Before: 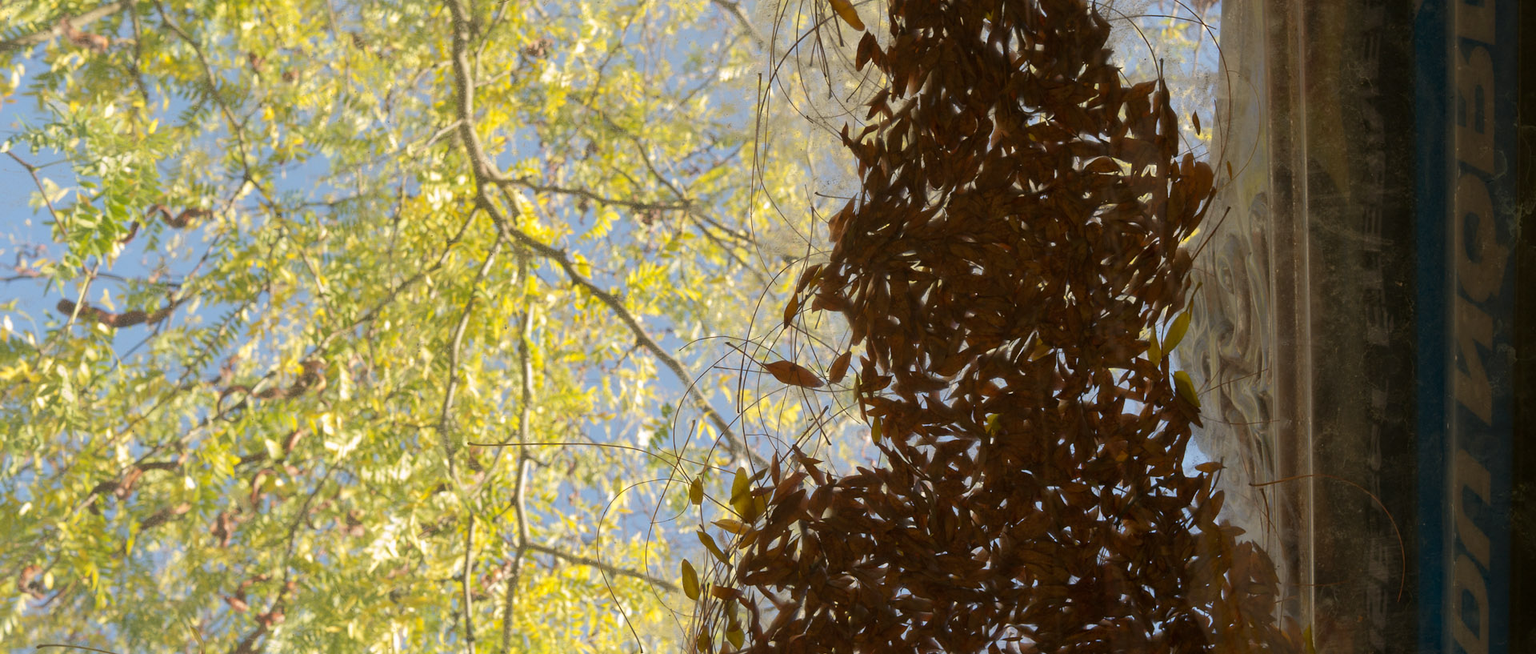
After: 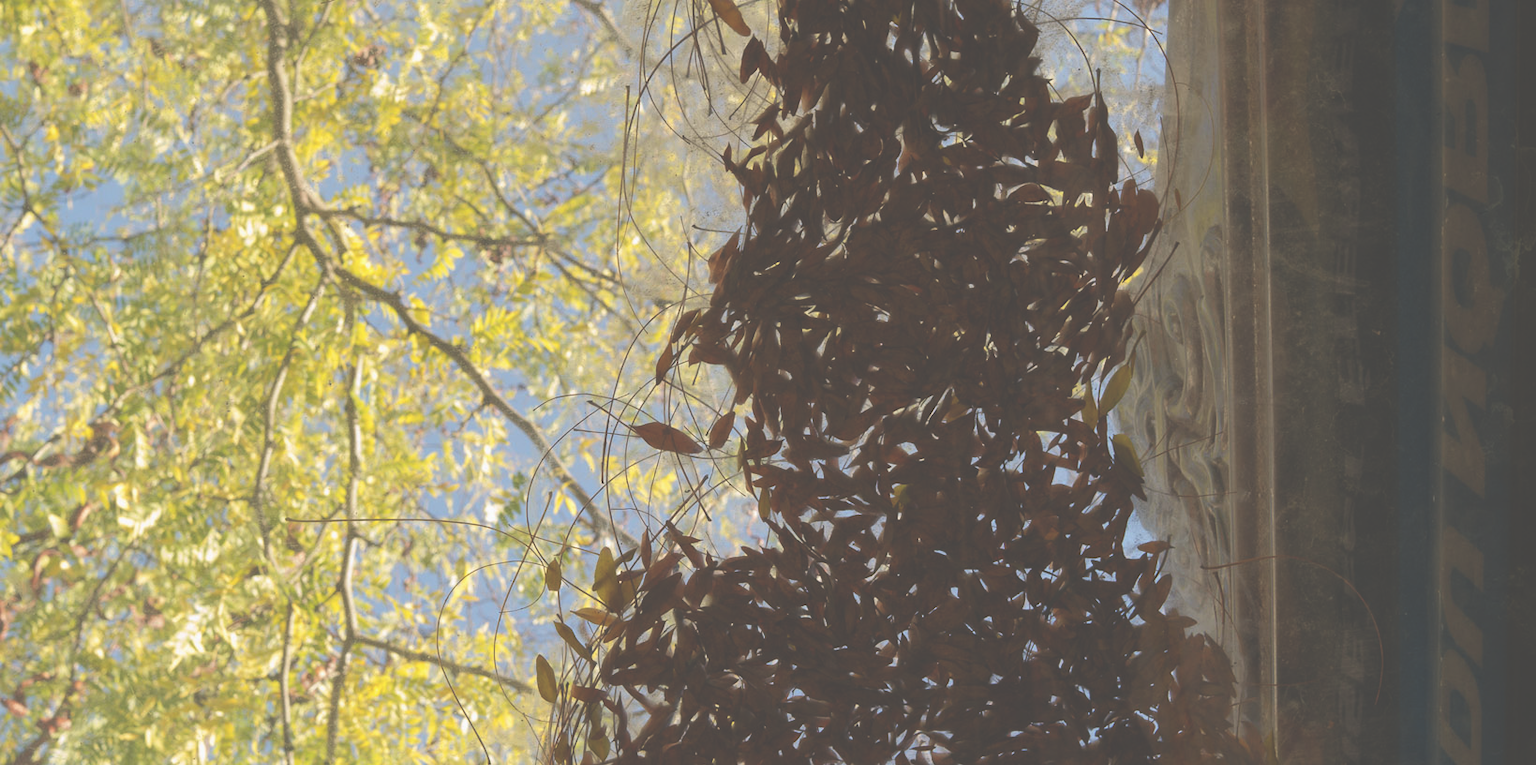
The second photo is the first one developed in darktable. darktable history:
crop and rotate: left 14.584%
exposure: black level correction -0.062, exposure -0.05 EV, compensate highlight preservation false
